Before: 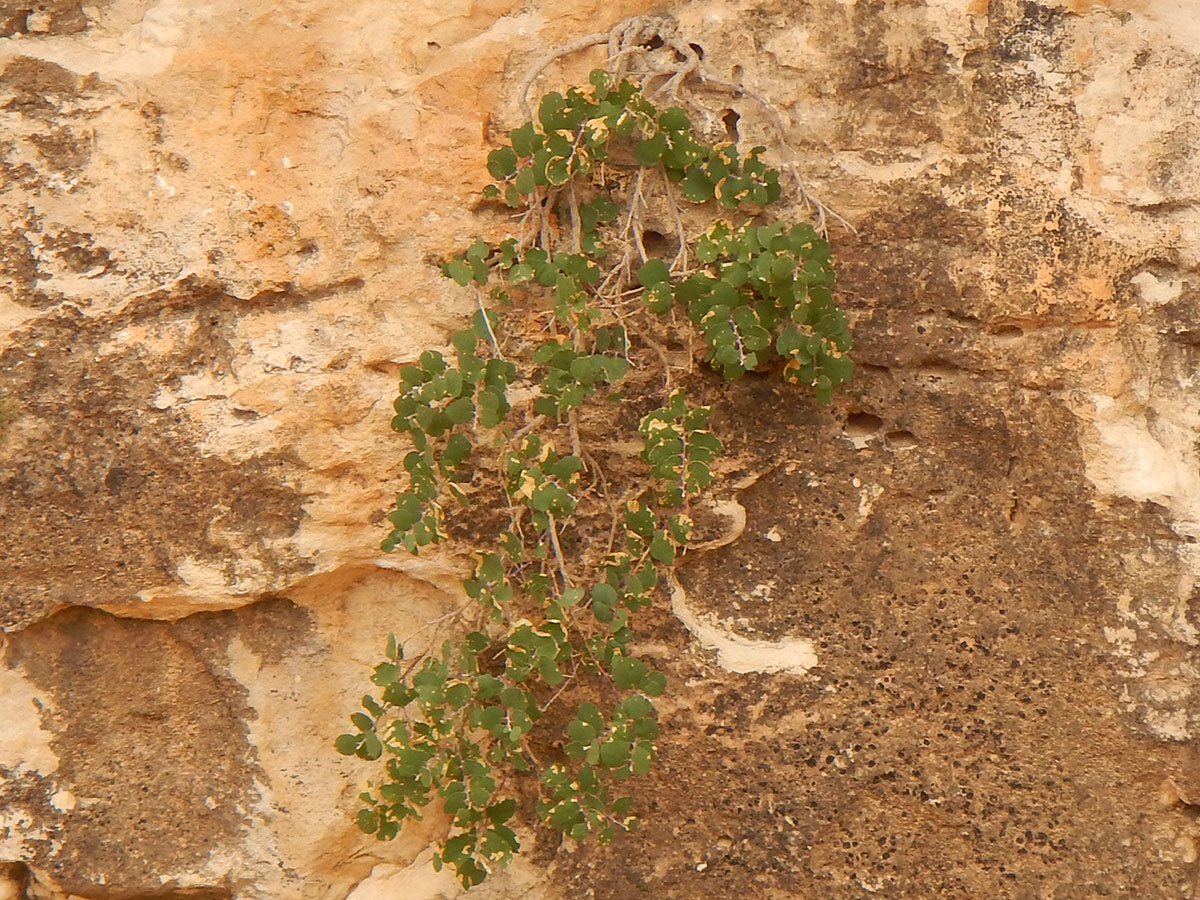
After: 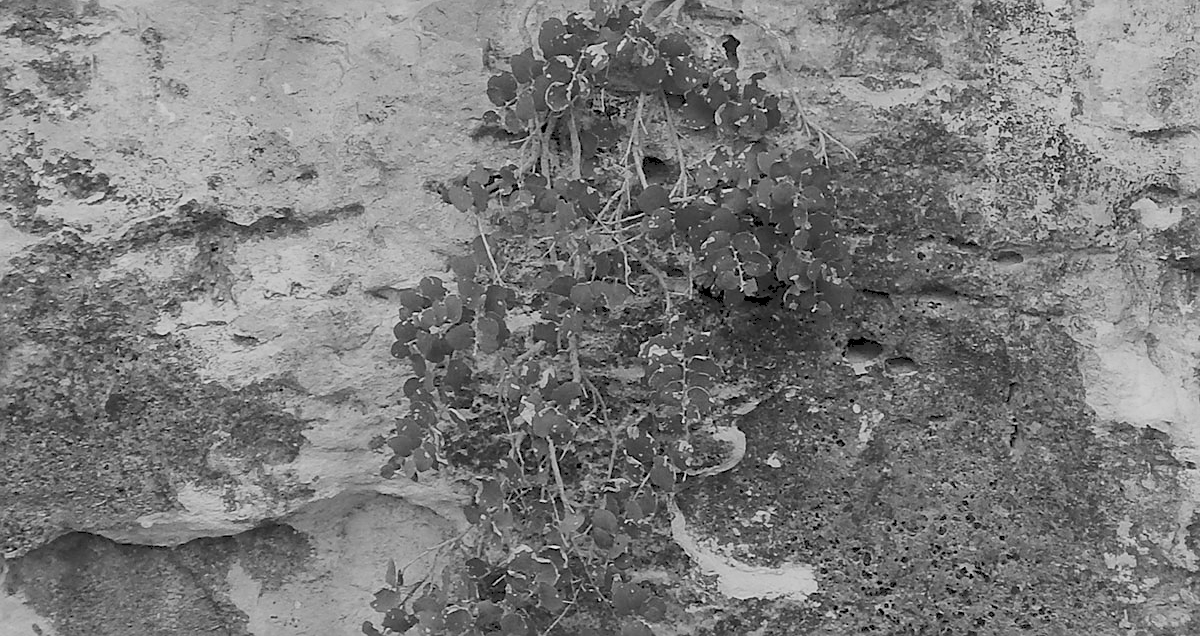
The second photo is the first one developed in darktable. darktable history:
crop and rotate: top 8.293%, bottom 20.996%
tone curve: curves: ch0 [(0, 0) (0.003, 0.161) (0.011, 0.161) (0.025, 0.161) (0.044, 0.161) (0.069, 0.161) (0.1, 0.161) (0.136, 0.163) (0.177, 0.179) (0.224, 0.207) (0.277, 0.243) (0.335, 0.292) (0.399, 0.361) (0.468, 0.452) (0.543, 0.547) (0.623, 0.638) (0.709, 0.731) (0.801, 0.826) (0.898, 0.911) (1, 1)], preserve colors none
exposure: exposure -0.492 EV, compensate highlight preservation false
sharpen: on, module defaults
color contrast: green-magenta contrast 0.8, blue-yellow contrast 1.1, unbound 0
rgb levels: preserve colors sum RGB, levels [[0.038, 0.433, 0.934], [0, 0.5, 1], [0, 0.5, 1]]
monochrome: a -4.13, b 5.16, size 1
